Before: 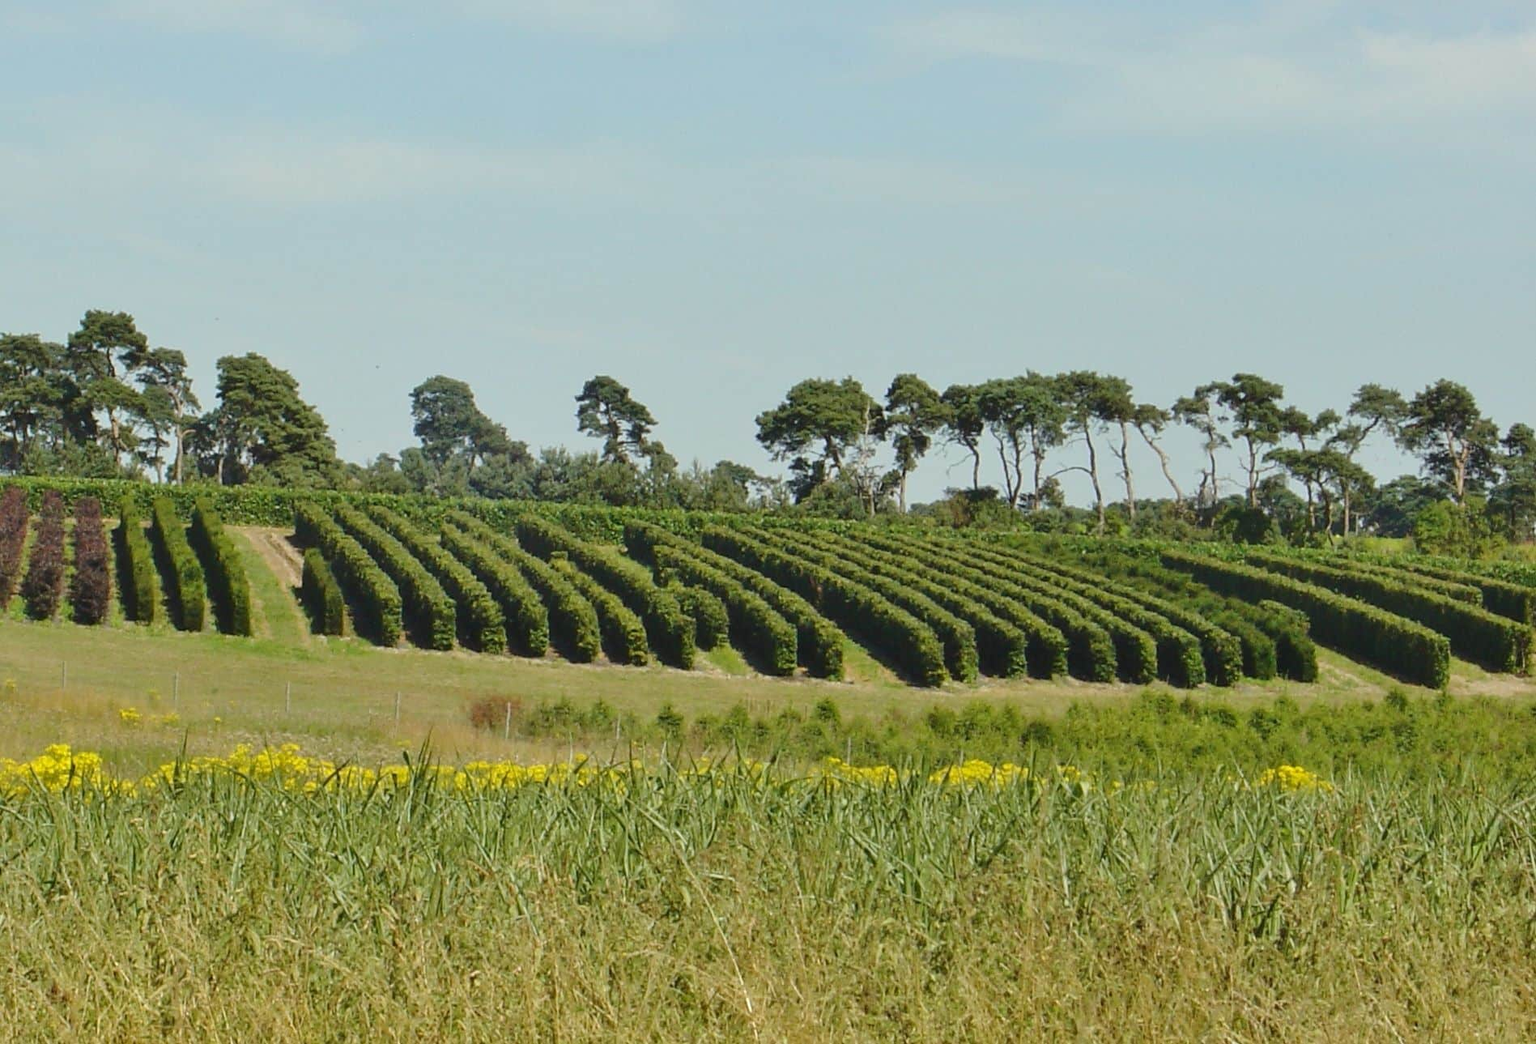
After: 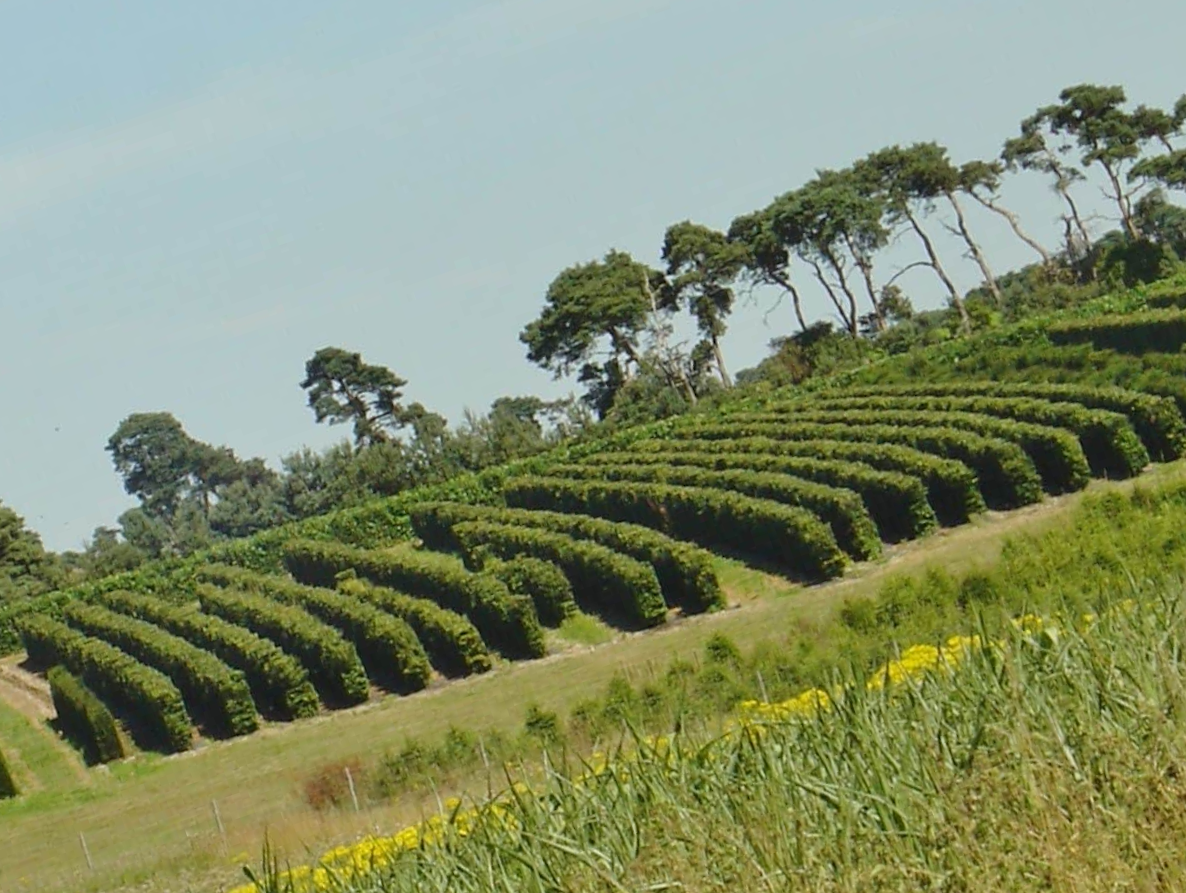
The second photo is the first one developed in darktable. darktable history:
crop and rotate: angle 19.09°, left 6.743%, right 4.037%, bottom 1.123%
